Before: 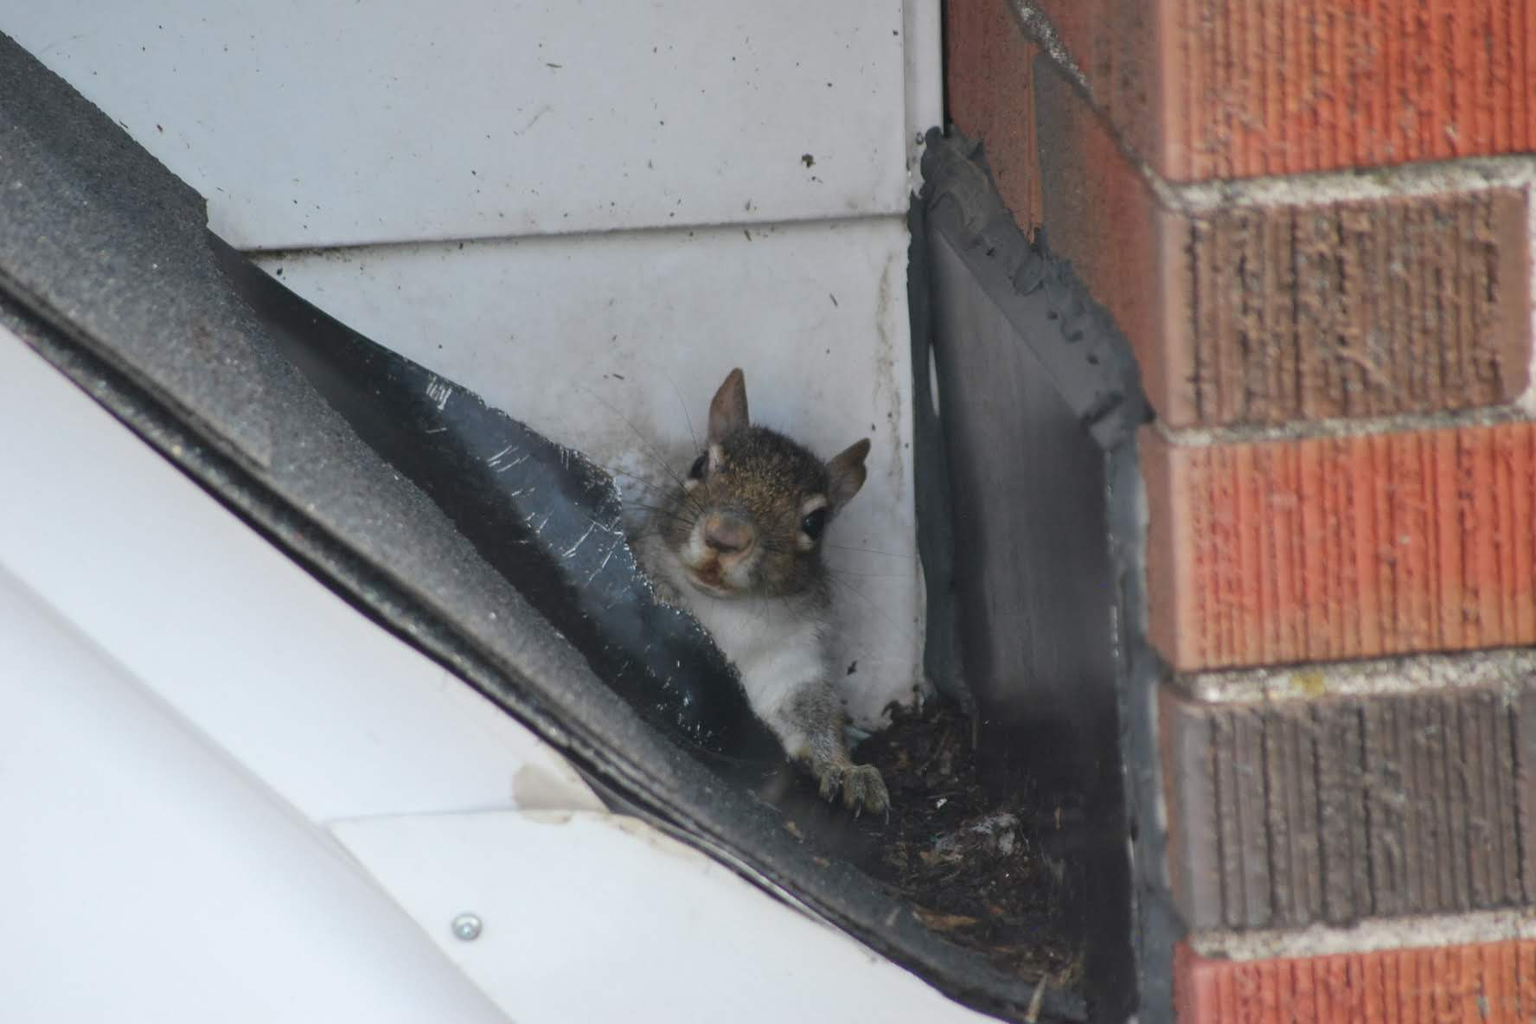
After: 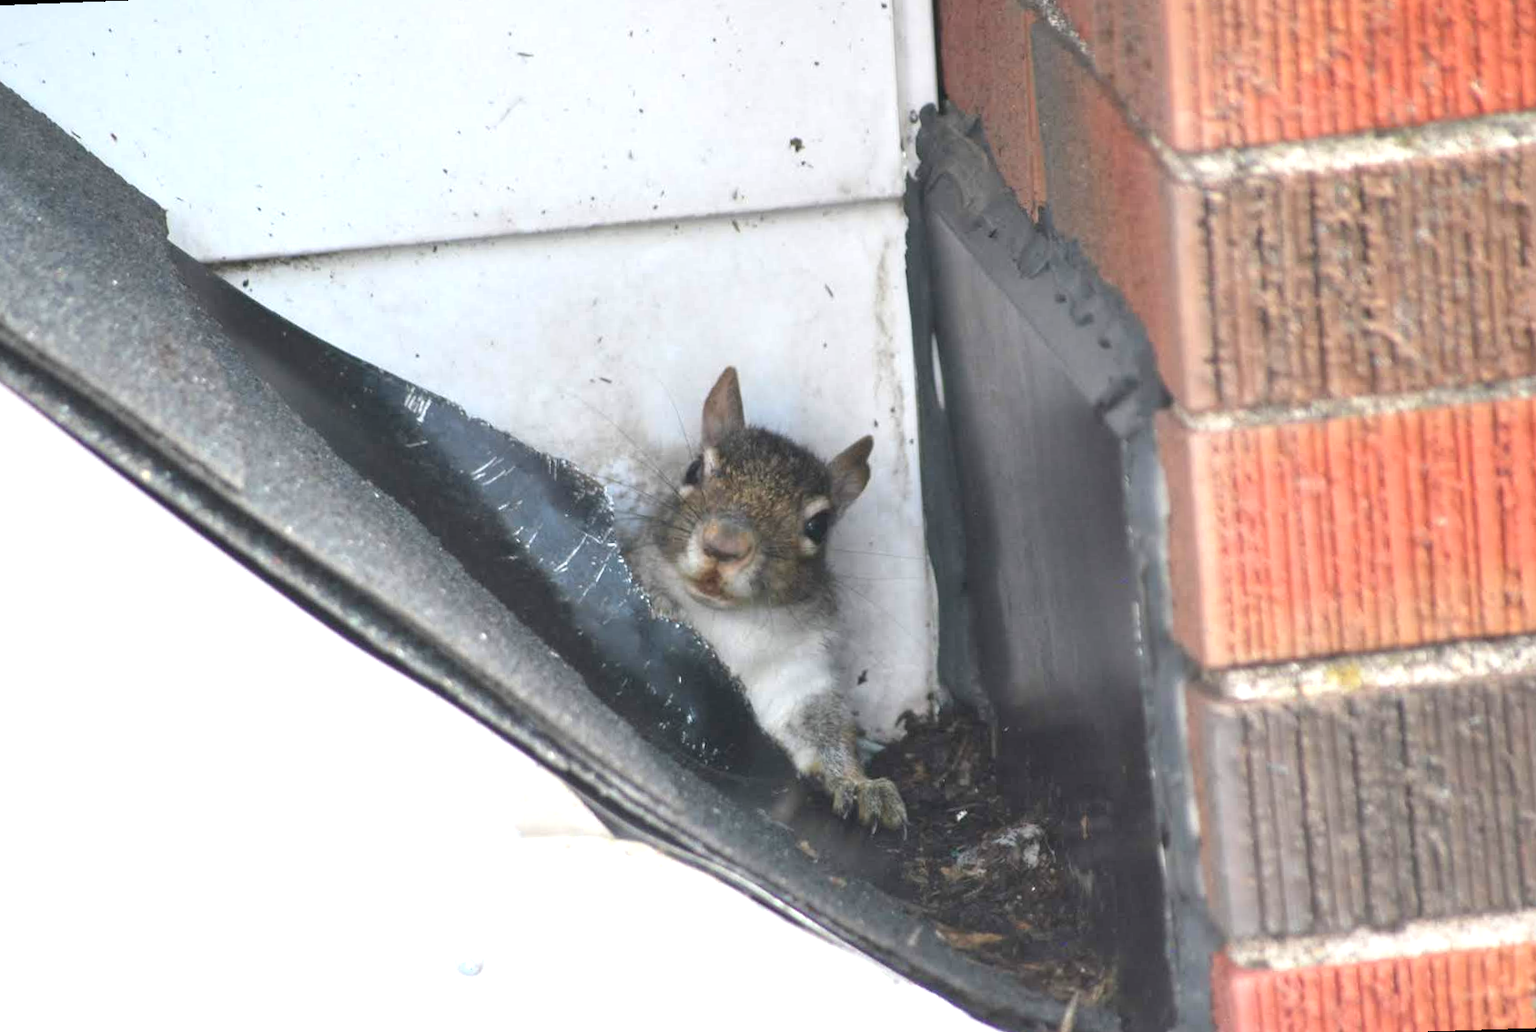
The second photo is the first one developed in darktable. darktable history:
exposure: black level correction 0, exposure 1.1 EV, compensate highlight preservation false
rotate and perspective: rotation -2.12°, lens shift (vertical) 0.009, lens shift (horizontal) -0.008, automatic cropping original format, crop left 0.036, crop right 0.964, crop top 0.05, crop bottom 0.959
